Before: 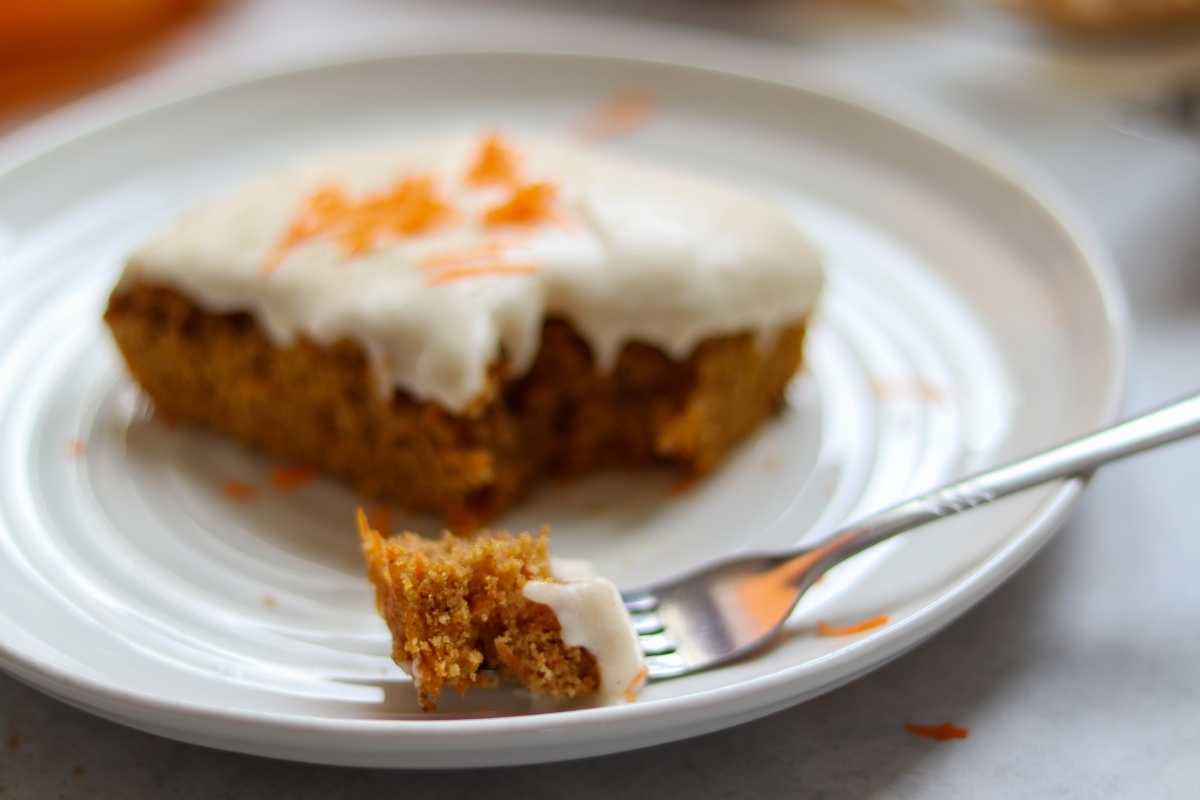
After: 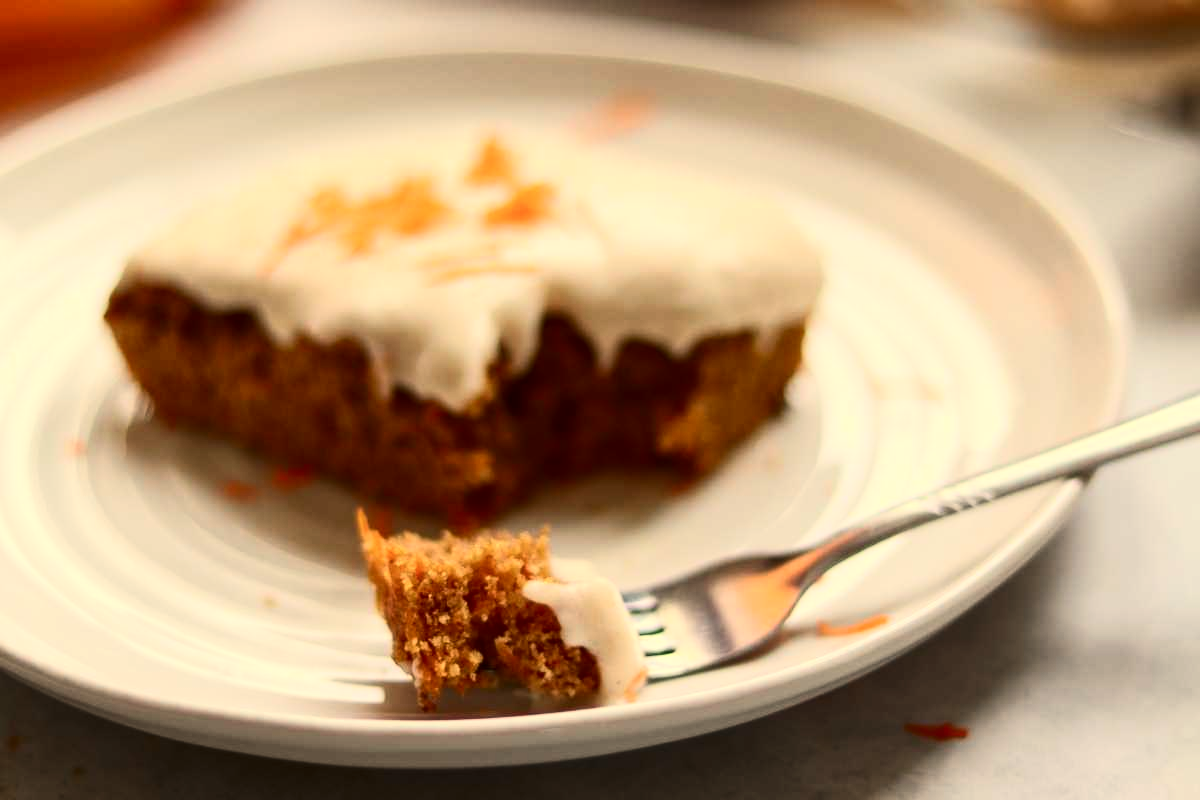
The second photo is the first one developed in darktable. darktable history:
white balance: red 1.123, blue 0.83
contrast brightness saturation: contrast 0.28
